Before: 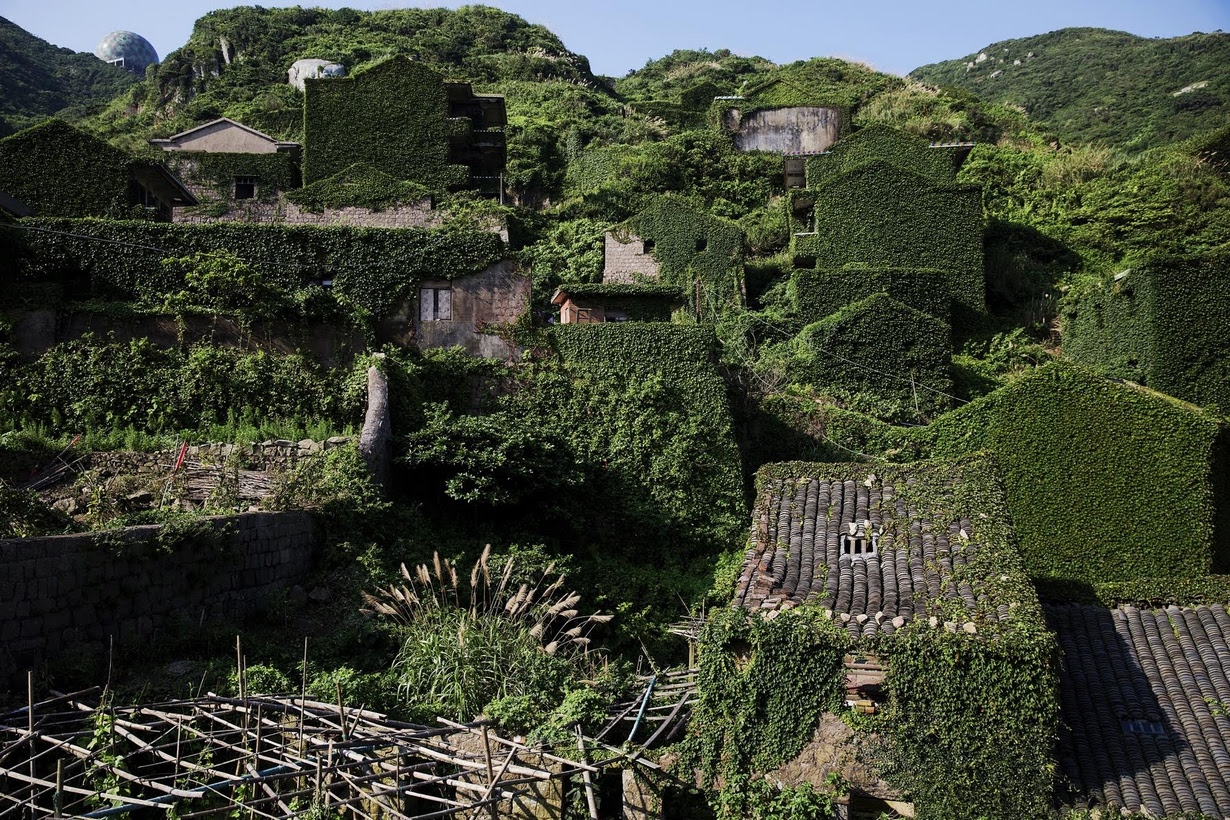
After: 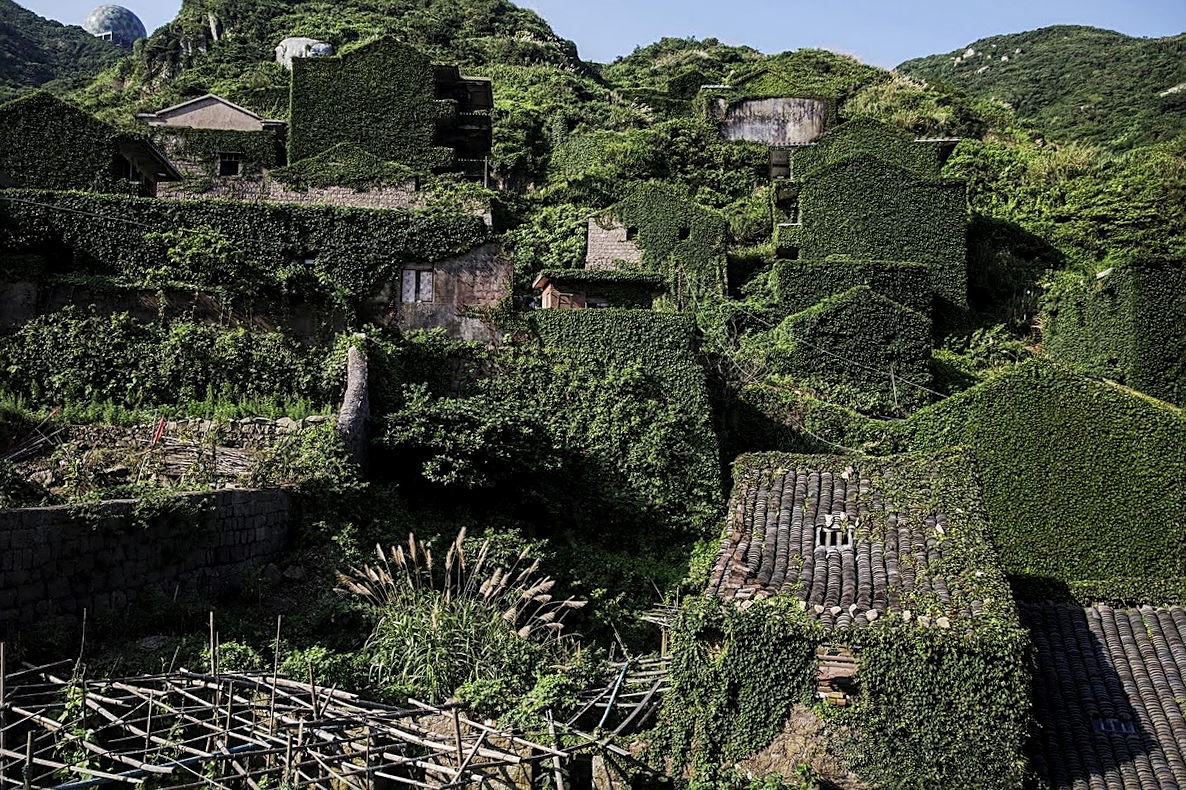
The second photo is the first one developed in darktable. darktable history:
local contrast: detail 130%
sharpen: on, module defaults
crop and rotate: angle -1.43°
